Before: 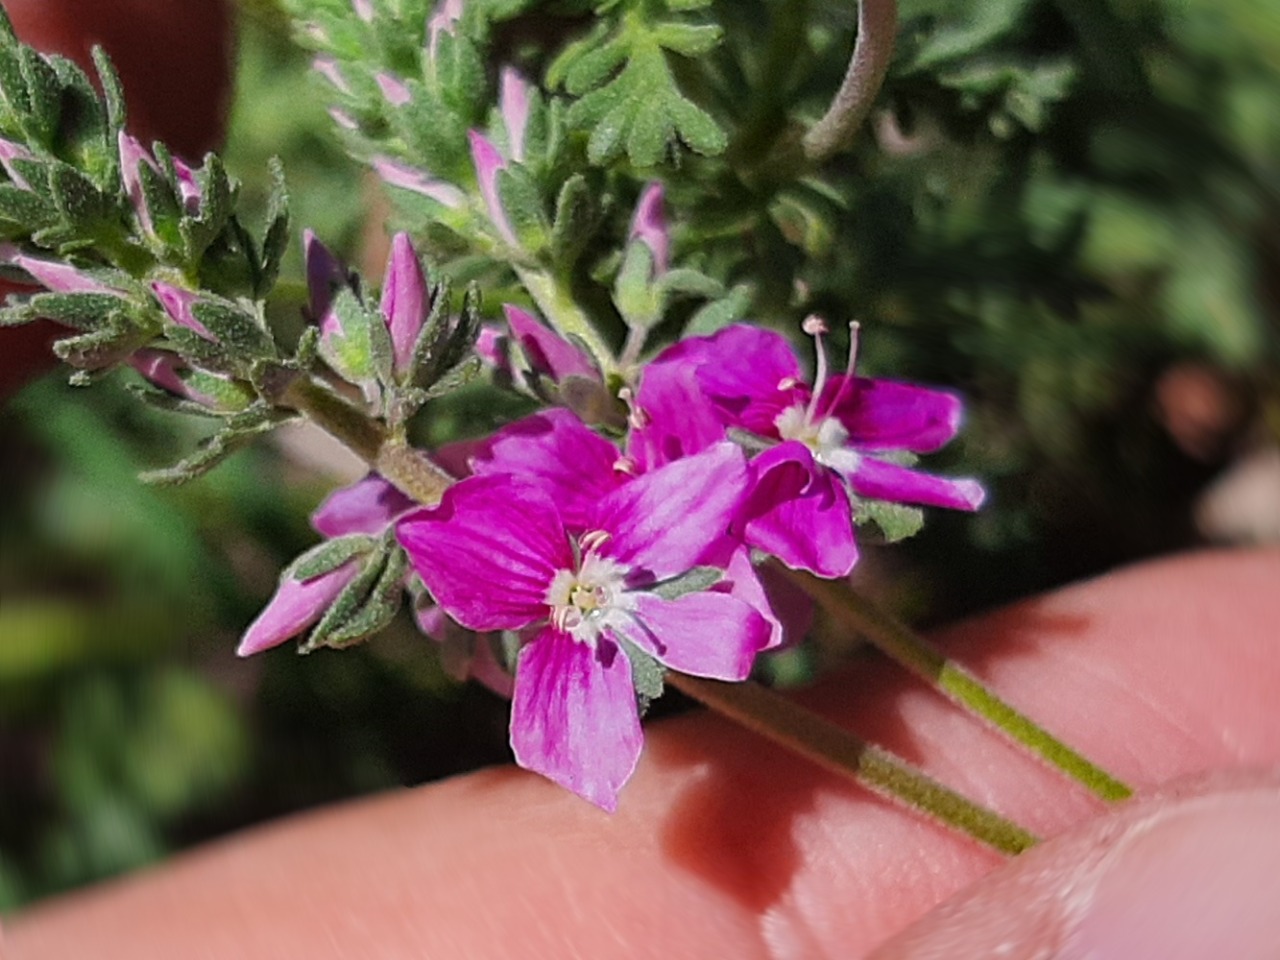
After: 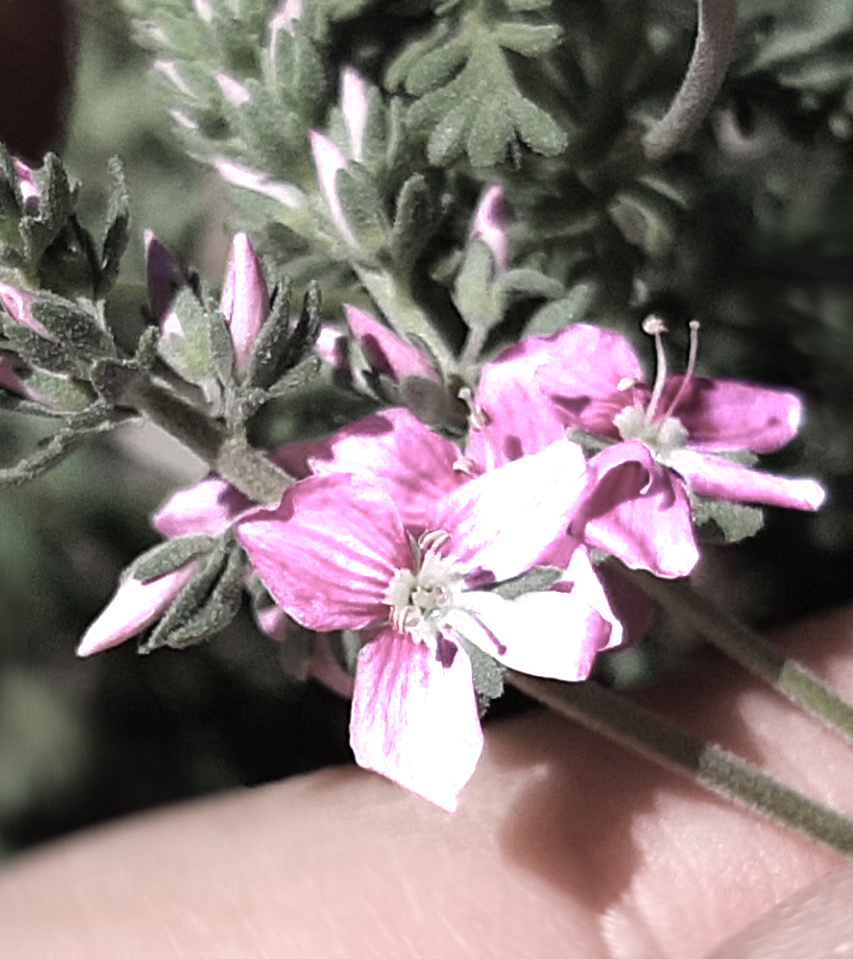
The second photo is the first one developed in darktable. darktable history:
crop and rotate: left 12.554%, right 20.759%
color zones: curves: ch0 [(0, 0.613) (0.01, 0.613) (0.245, 0.448) (0.498, 0.529) (0.642, 0.665) (0.879, 0.777) (0.99, 0.613)]; ch1 [(0, 0.272) (0.219, 0.127) (0.724, 0.346)]
tone equalizer: -8 EV -0.45 EV, -7 EV -0.364 EV, -6 EV -0.332 EV, -5 EV -0.231 EV, -3 EV 0.191 EV, -2 EV 0.304 EV, -1 EV 0.408 EV, +0 EV 0.428 EV, mask exposure compensation -0.486 EV
